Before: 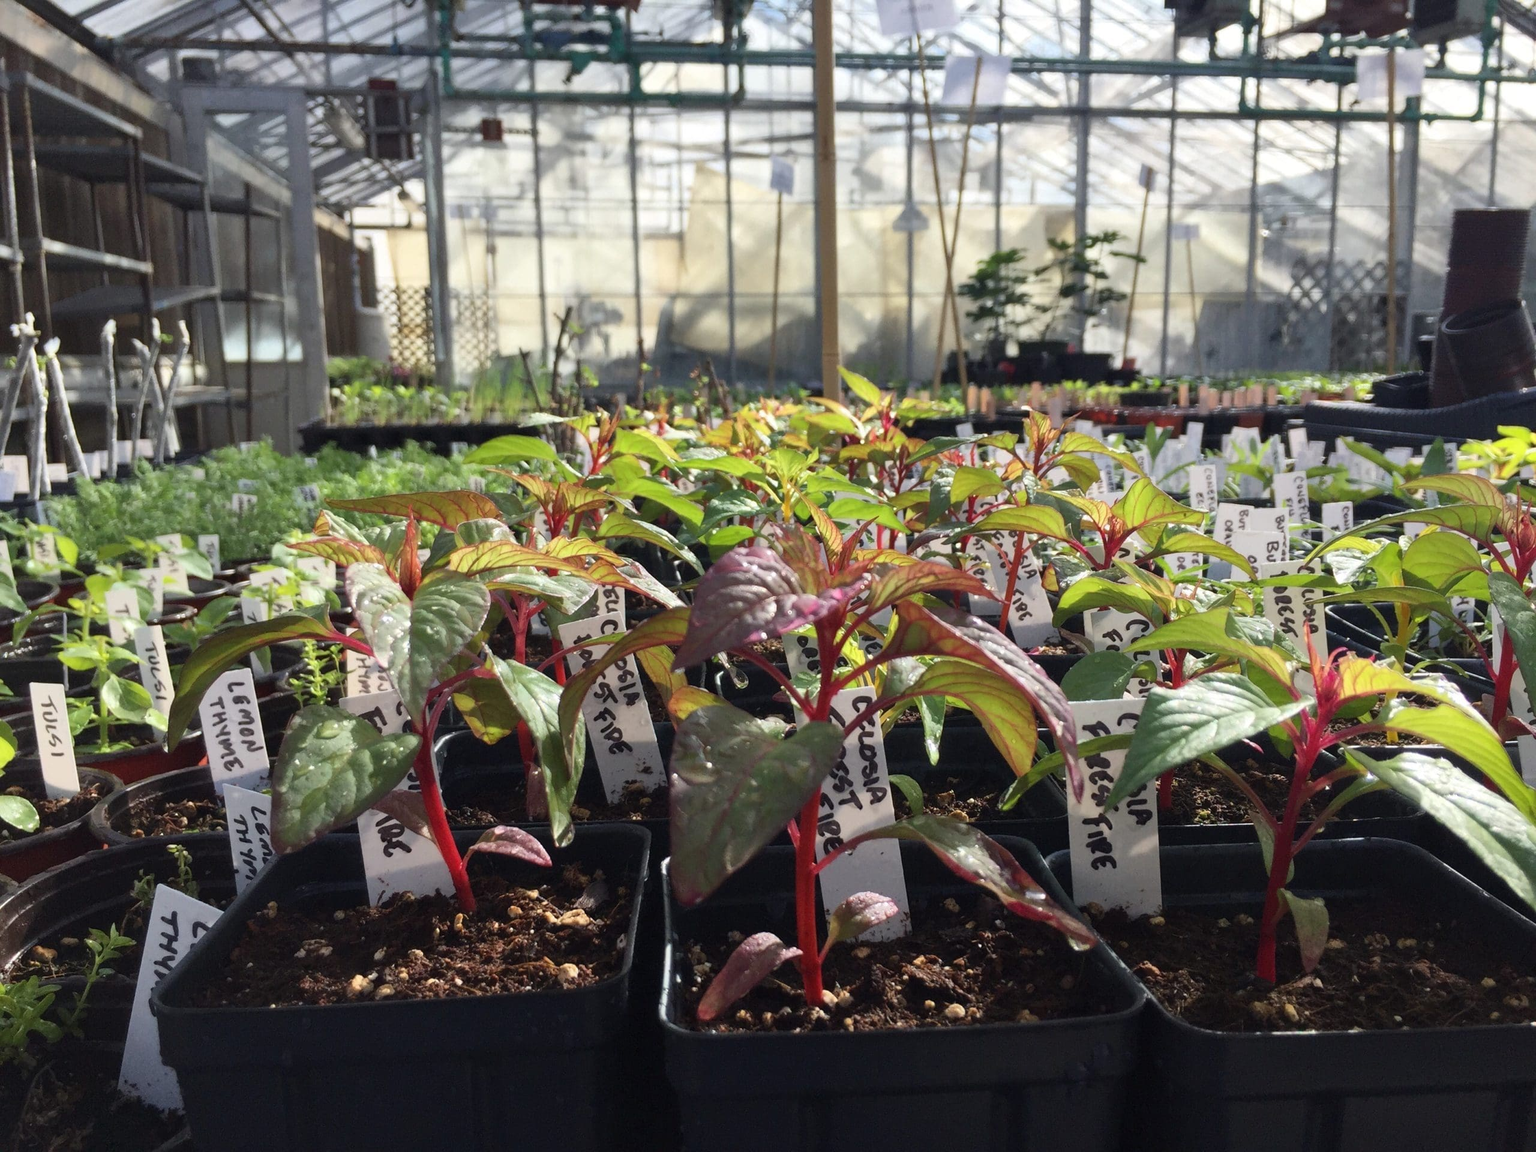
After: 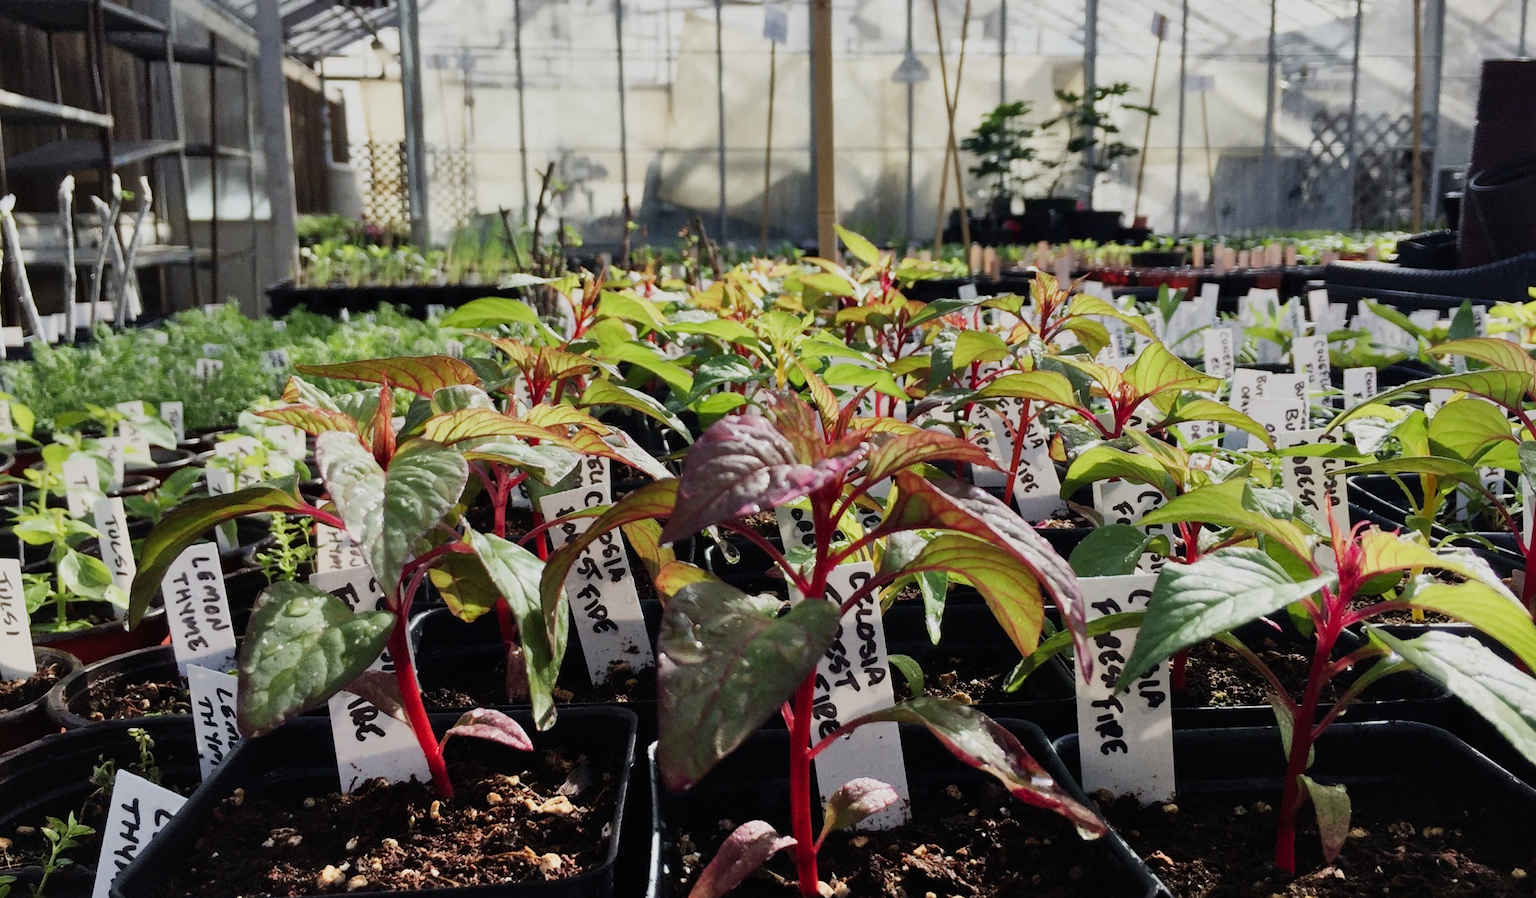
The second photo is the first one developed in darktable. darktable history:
sigmoid: skew -0.2, preserve hue 0%, red attenuation 0.1, red rotation 0.035, green attenuation 0.1, green rotation -0.017, blue attenuation 0.15, blue rotation -0.052, base primaries Rec2020
shadows and highlights: shadows 37.27, highlights -28.18, soften with gaussian
exposure: compensate highlight preservation false
crop and rotate: left 2.991%, top 13.302%, right 1.981%, bottom 12.636%
tone equalizer: on, module defaults
